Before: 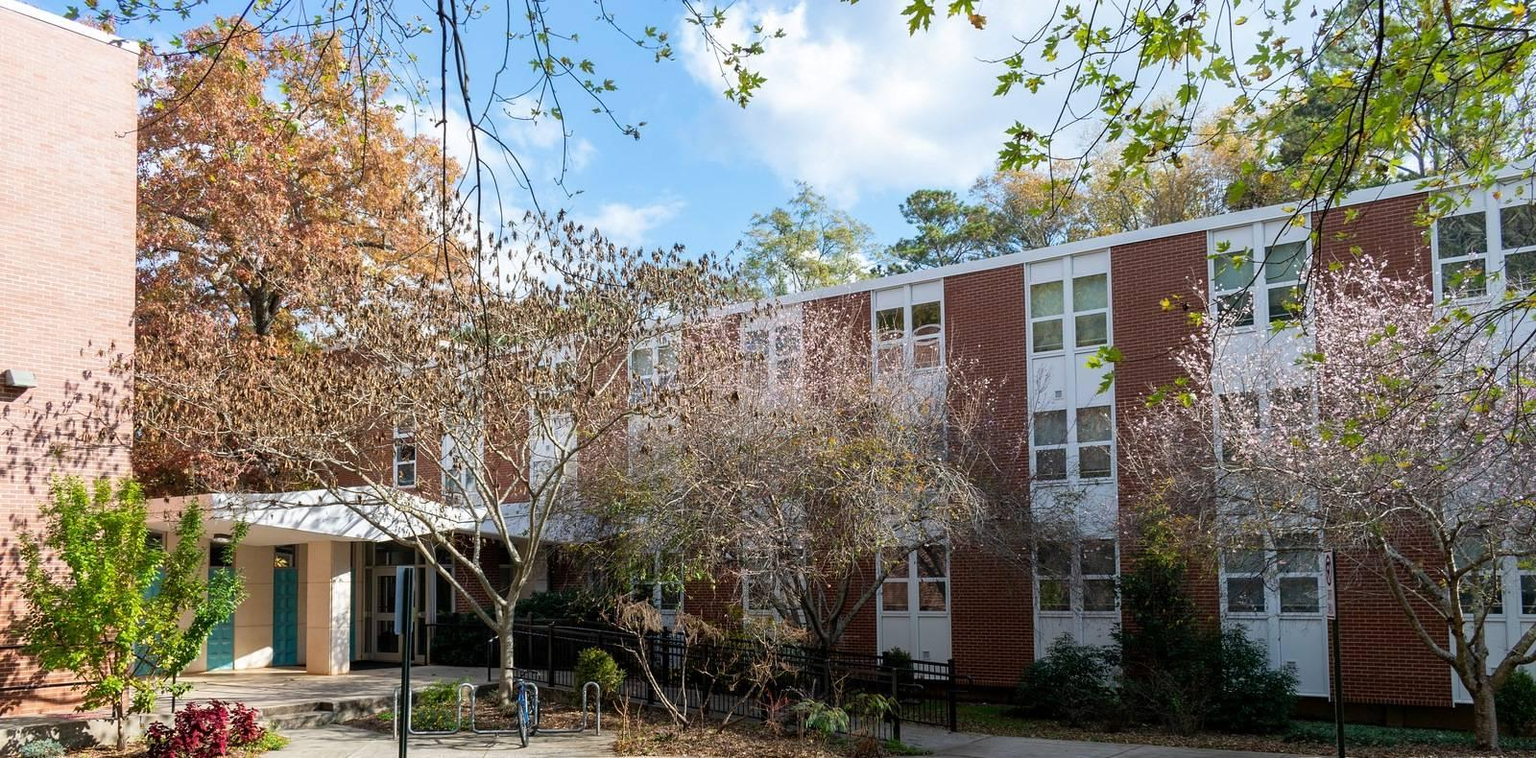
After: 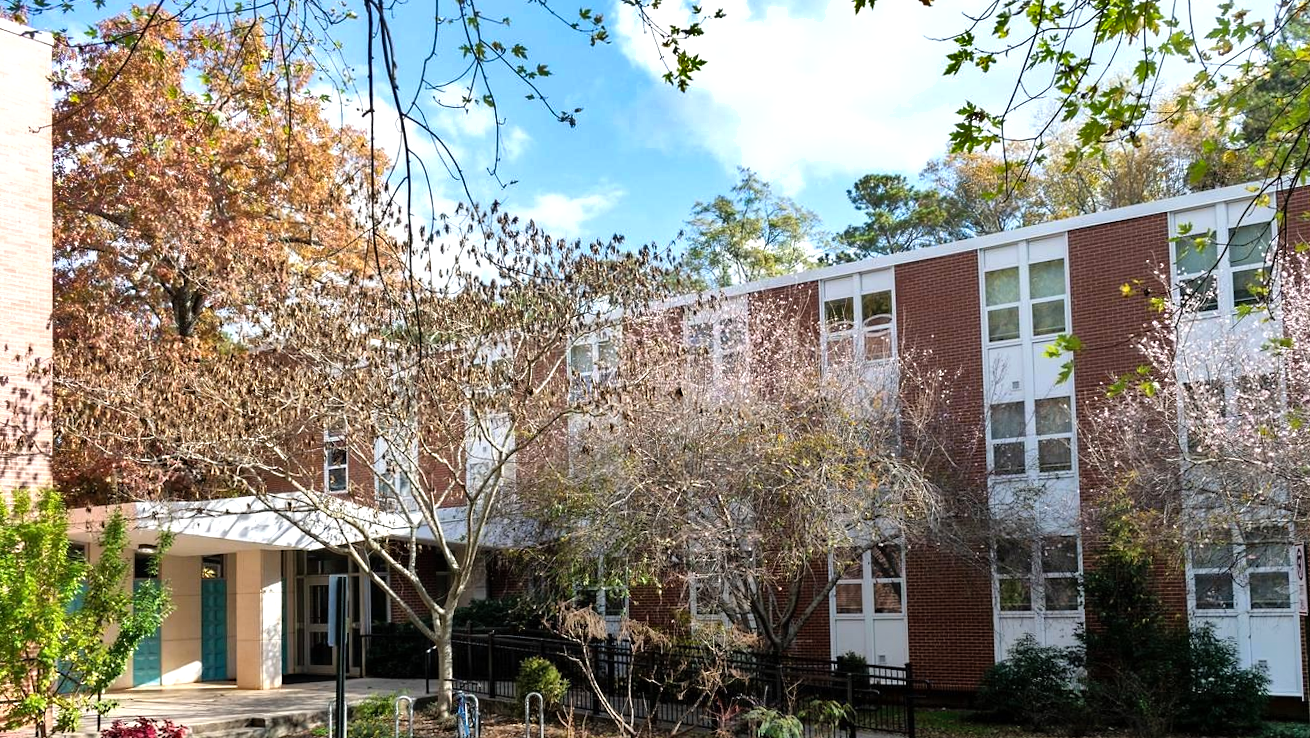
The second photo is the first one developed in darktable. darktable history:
shadows and highlights: soften with gaussian
sharpen: radius 5.306, amount 0.314, threshold 26.323
crop and rotate: angle 0.885°, left 4.08%, top 1.202%, right 11.455%, bottom 2.445%
tone equalizer: -8 EV -0.381 EV, -7 EV -0.359 EV, -6 EV -0.316 EV, -5 EV -0.218 EV, -3 EV 0.211 EV, -2 EV 0.331 EV, -1 EV 0.399 EV, +0 EV 0.419 EV
